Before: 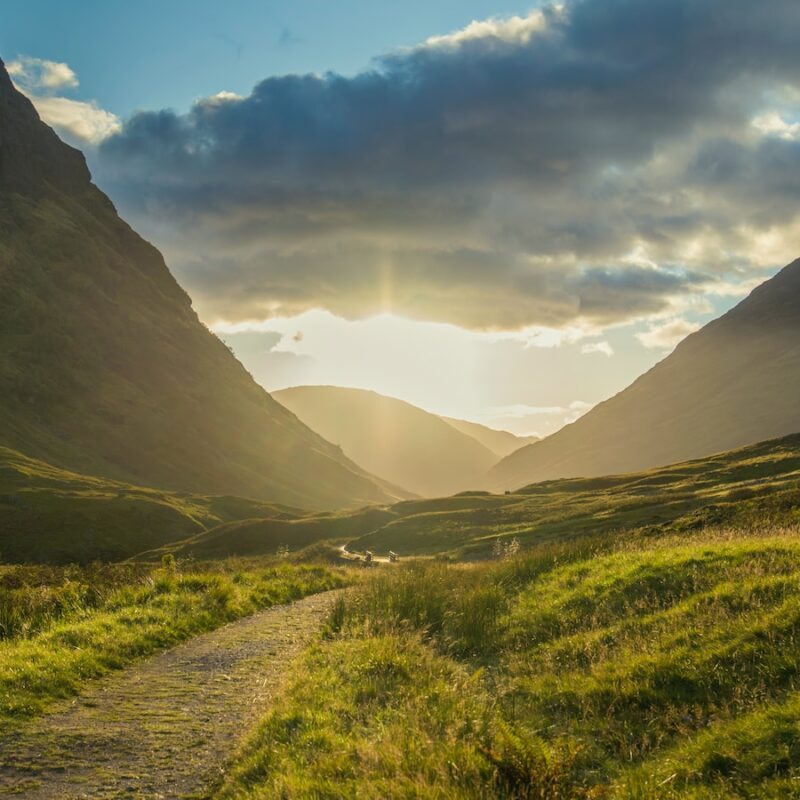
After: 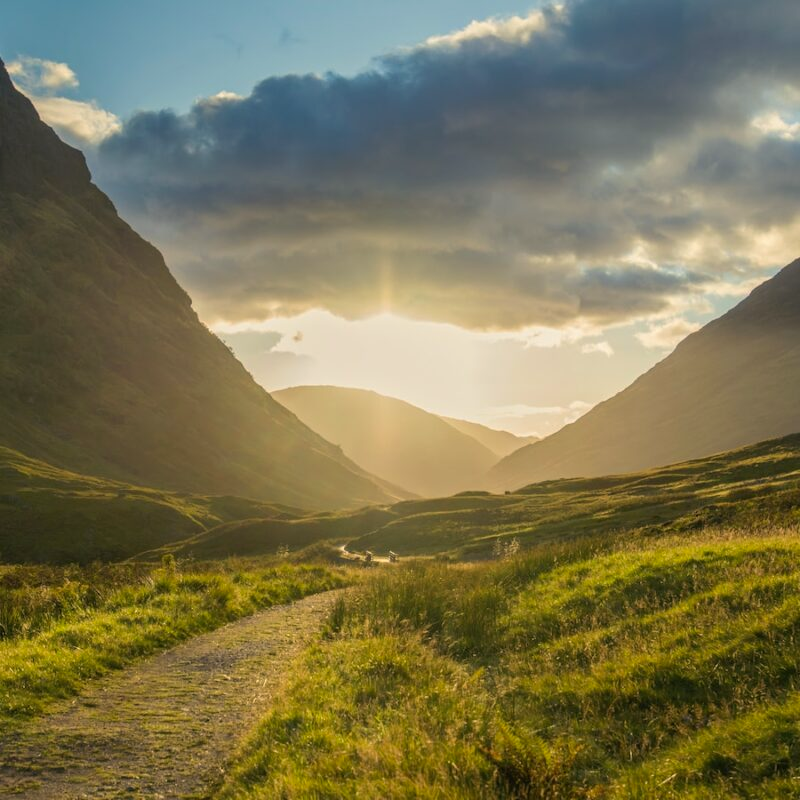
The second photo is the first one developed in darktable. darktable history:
color correction: highlights a* 3.69, highlights b* 5.09
